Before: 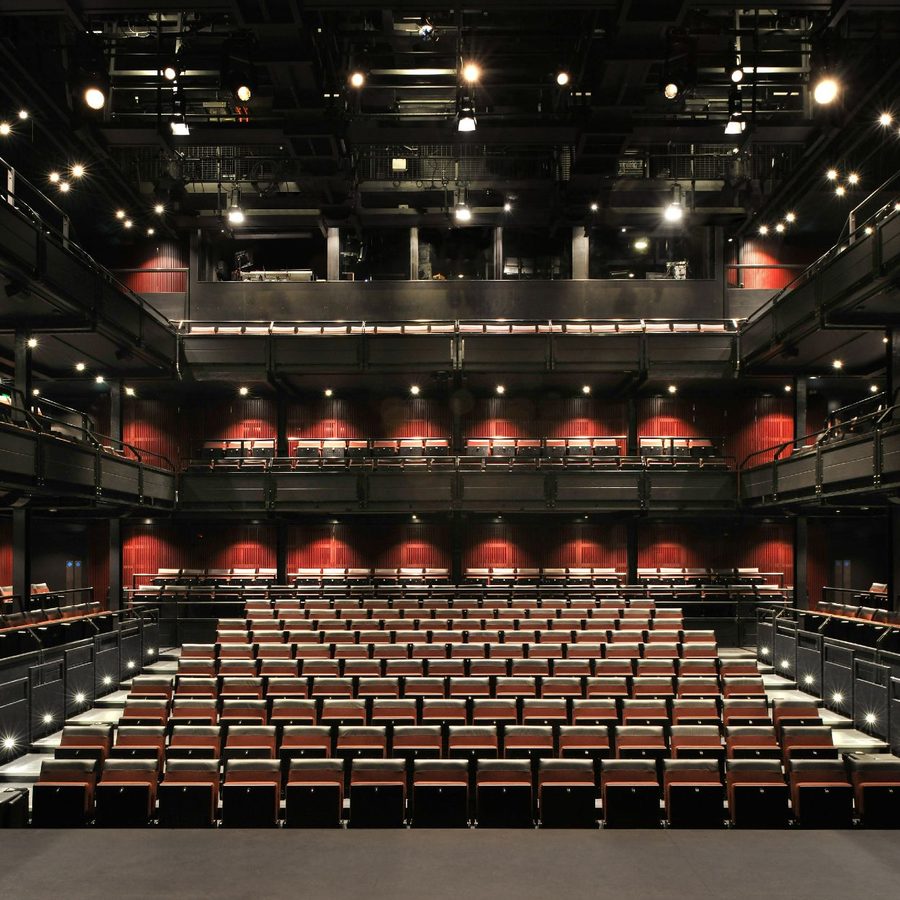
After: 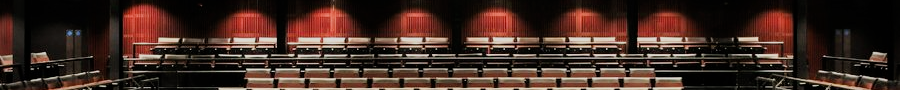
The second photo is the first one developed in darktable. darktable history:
crop and rotate: top 59.084%, bottom 30.916%
vignetting: fall-off radius 60.92%
filmic rgb: hardness 4.17
